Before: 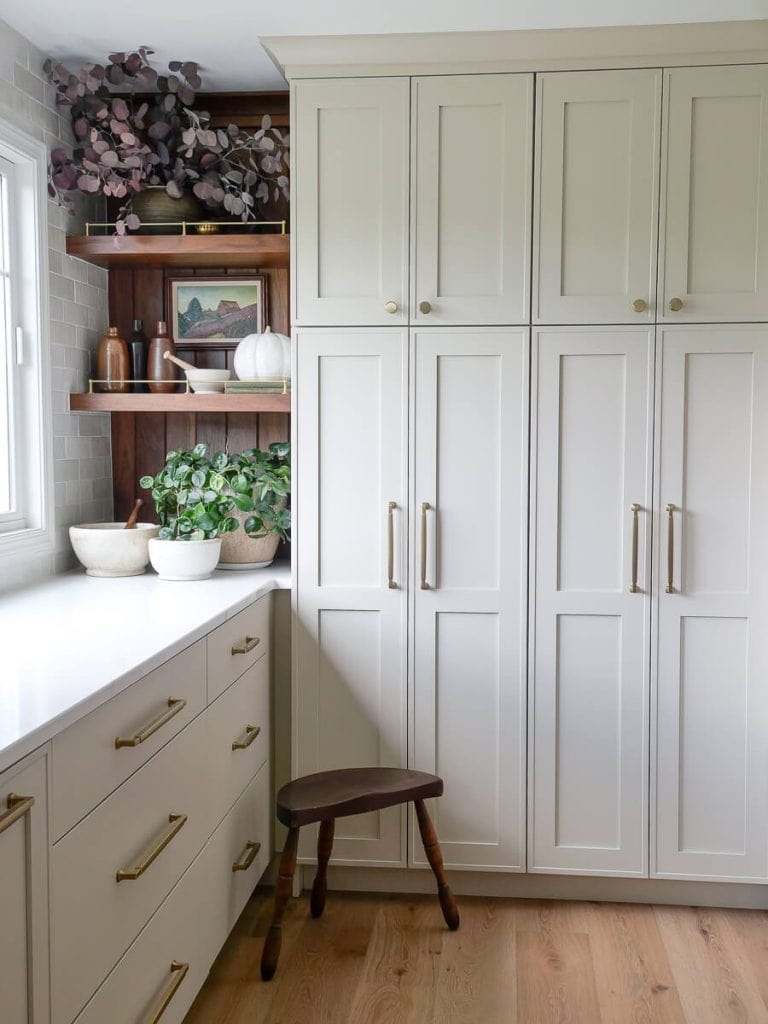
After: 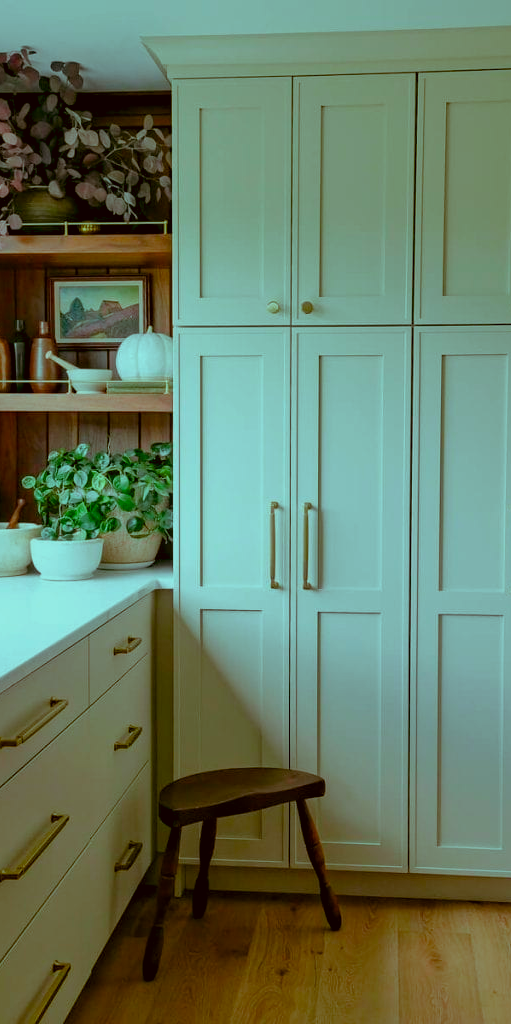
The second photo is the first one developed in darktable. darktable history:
white balance: red 0.986, blue 1.01
haze removal: compatibility mode true, adaptive false
crop: left 15.419%, right 17.914%
color balance rgb: shadows lift › luminance -7.7%, shadows lift › chroma 2.13%, shadows lift › hue 165.27°, power › luminance -7.77%, power › chroma 1.34%, power › hue 330.55°, highlights gain › luminance -33.33%, highlights gain › chroma 5.68%, highlights gain › hue 217.2°, global offset › luminance -0.33%, global offset › chroma 0.11%, global offset › hue 165.27°, perceptual saturation grading › global saturation 27.72%, perceptual saturation grading › highlights -25%, perceptual saturation grading › mid-tones 25%, perceptual saturation grading › shadows 50%
color correction: highlights a* -1.43, highlights b* 10.12, shadows a* 0.395, shadows b* 19.35
